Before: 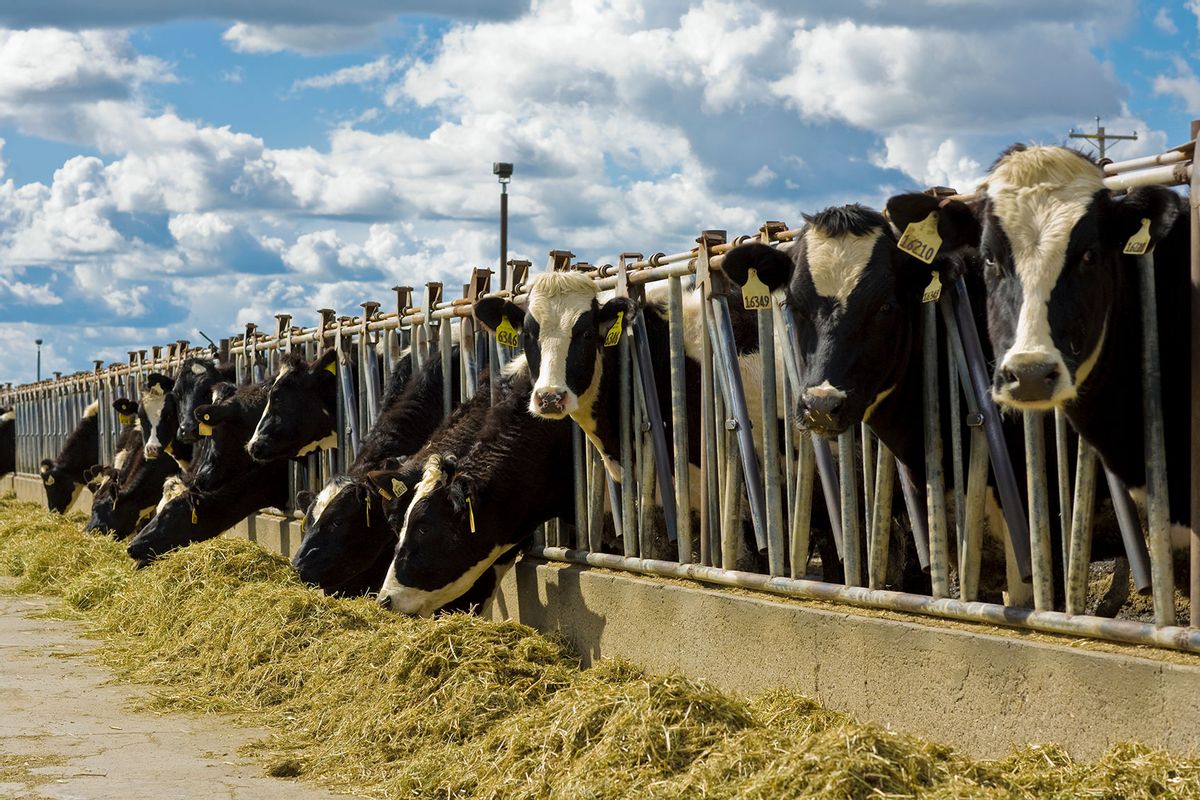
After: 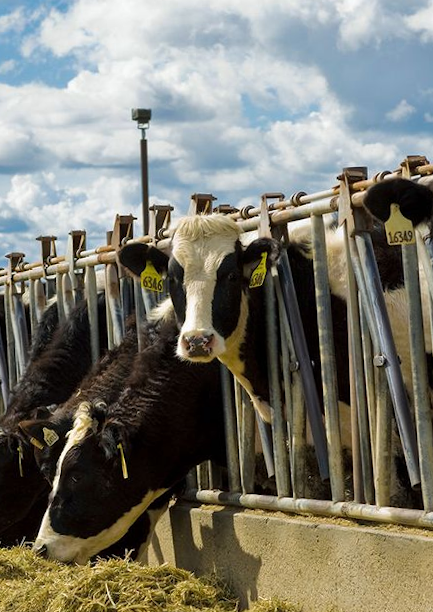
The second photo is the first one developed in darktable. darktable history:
rotate and perspective: rotation -2.22°, lens shift (horizontal) -0.022, automatic cropping off
crop and rotate: left 29.476%, top 10.214%, right 35.32%, bottom 17.333%
exposure: compensate highlight preservation false
